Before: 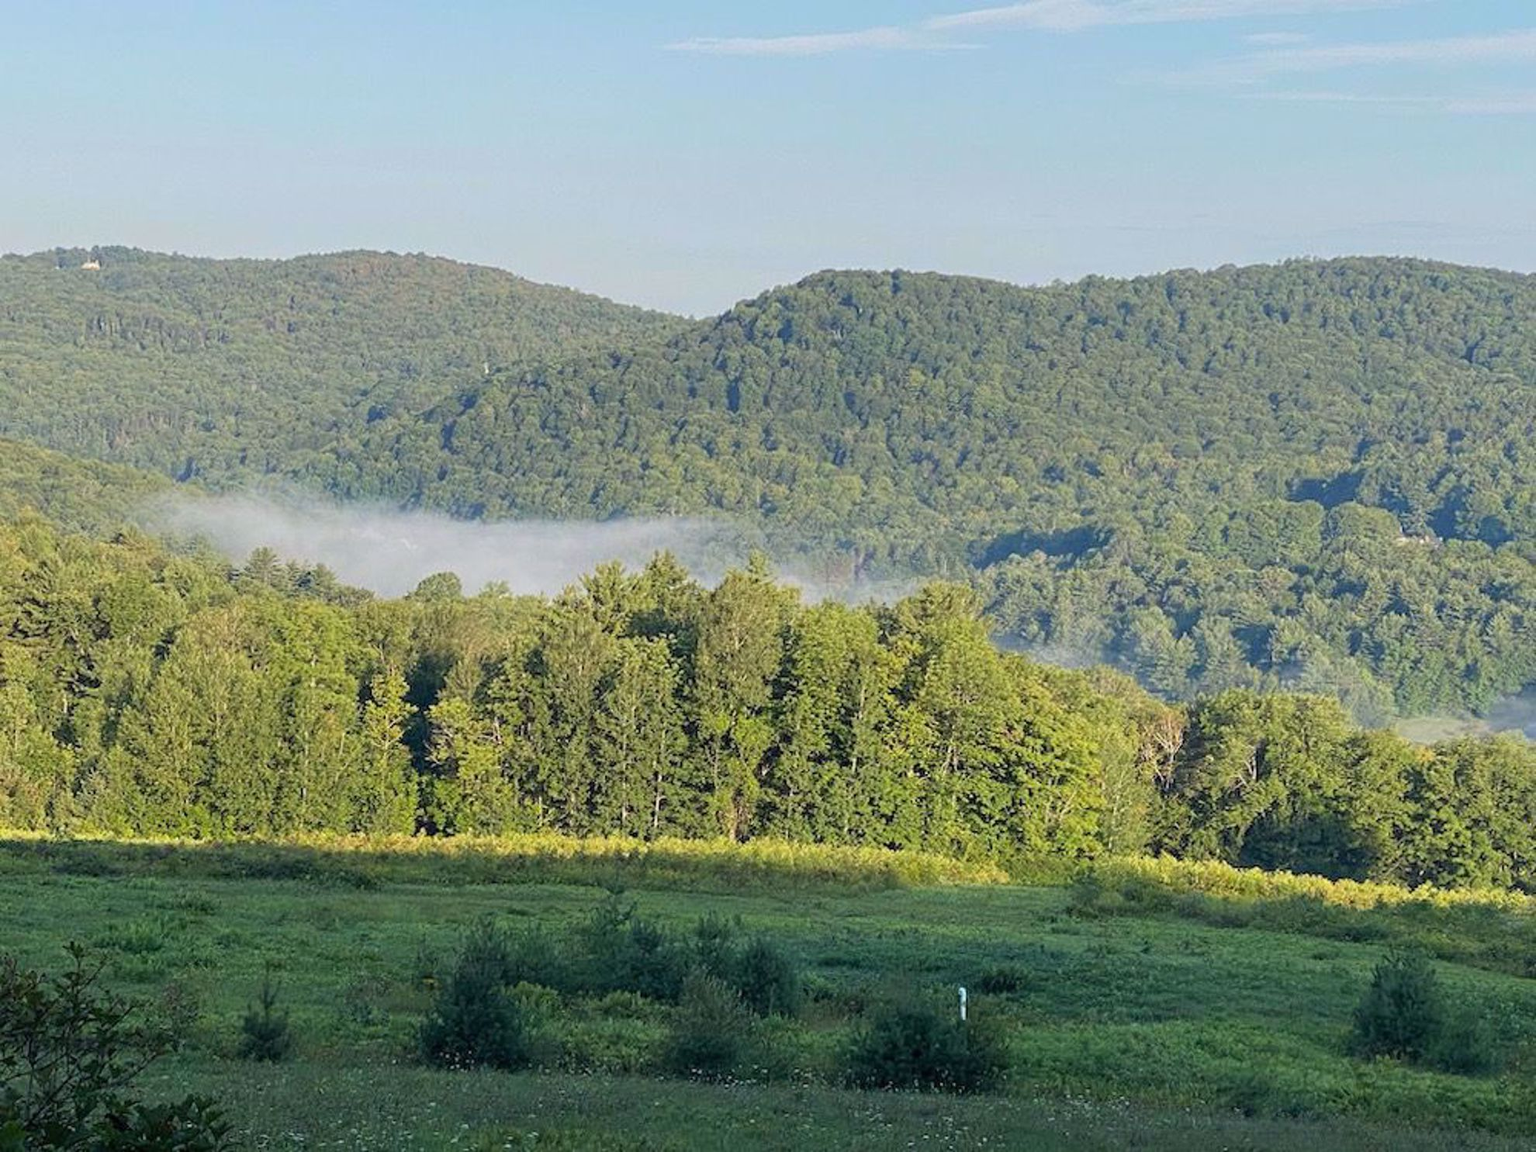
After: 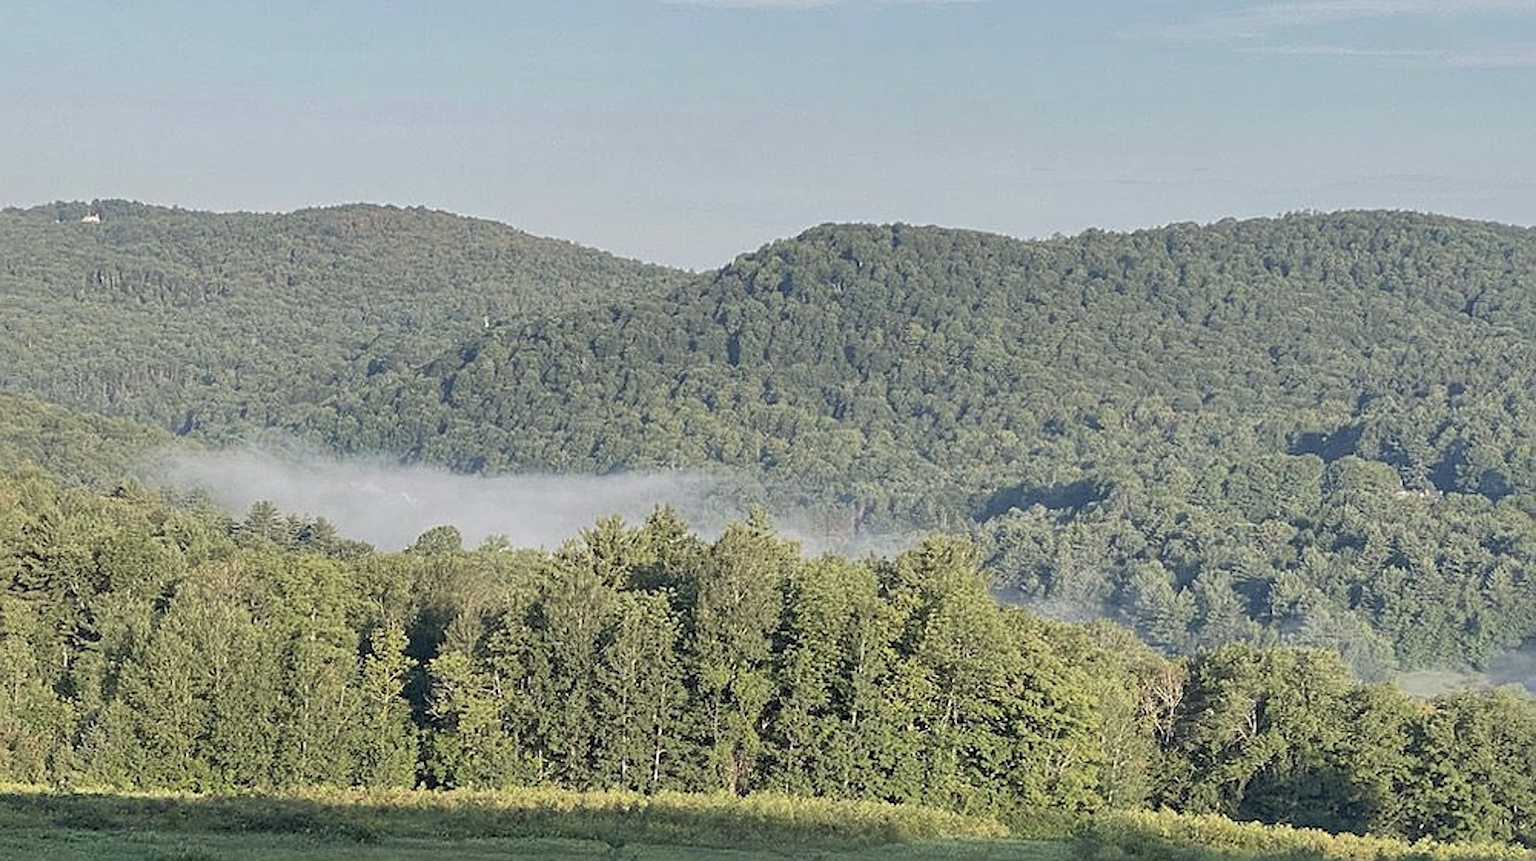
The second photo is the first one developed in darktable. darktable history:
crop: top 4.082%, bottom 21.142%
contrast brightness saturation: contrast 0.101, saturation -0.364
shadows and highlights: on, module defaults
sharpen: on, module defaults
